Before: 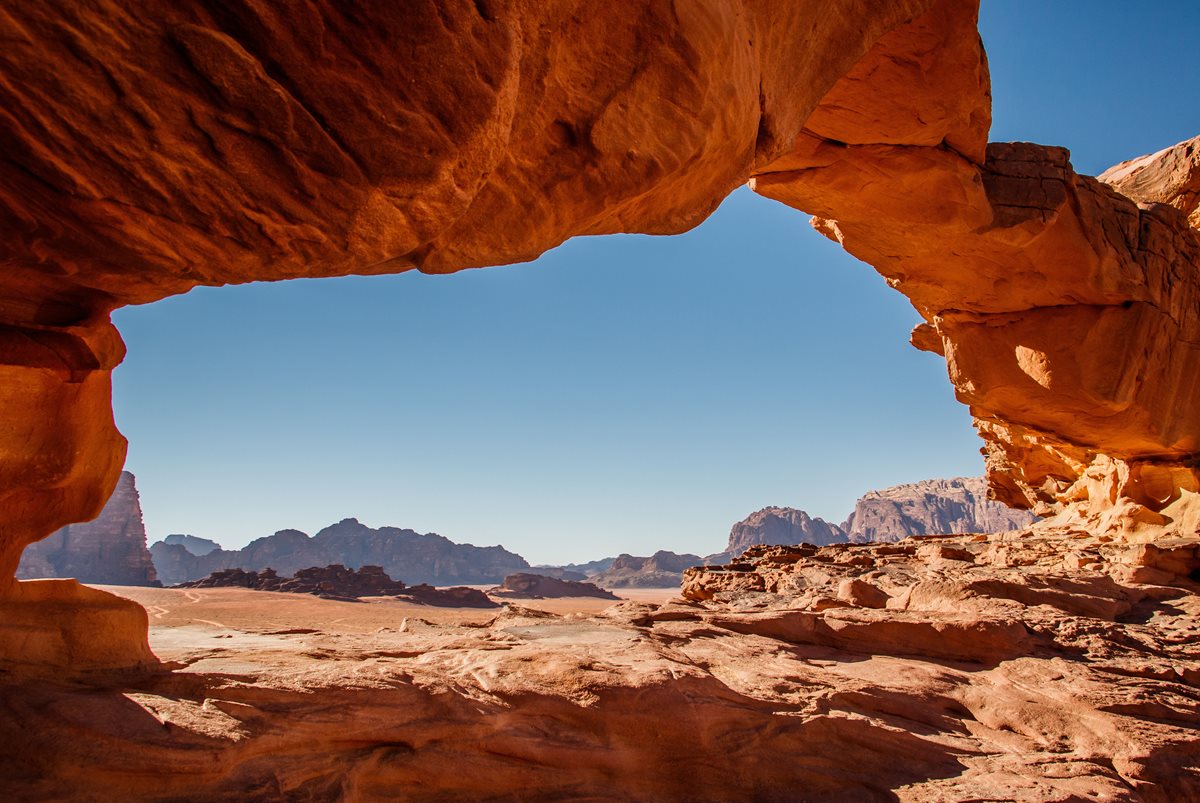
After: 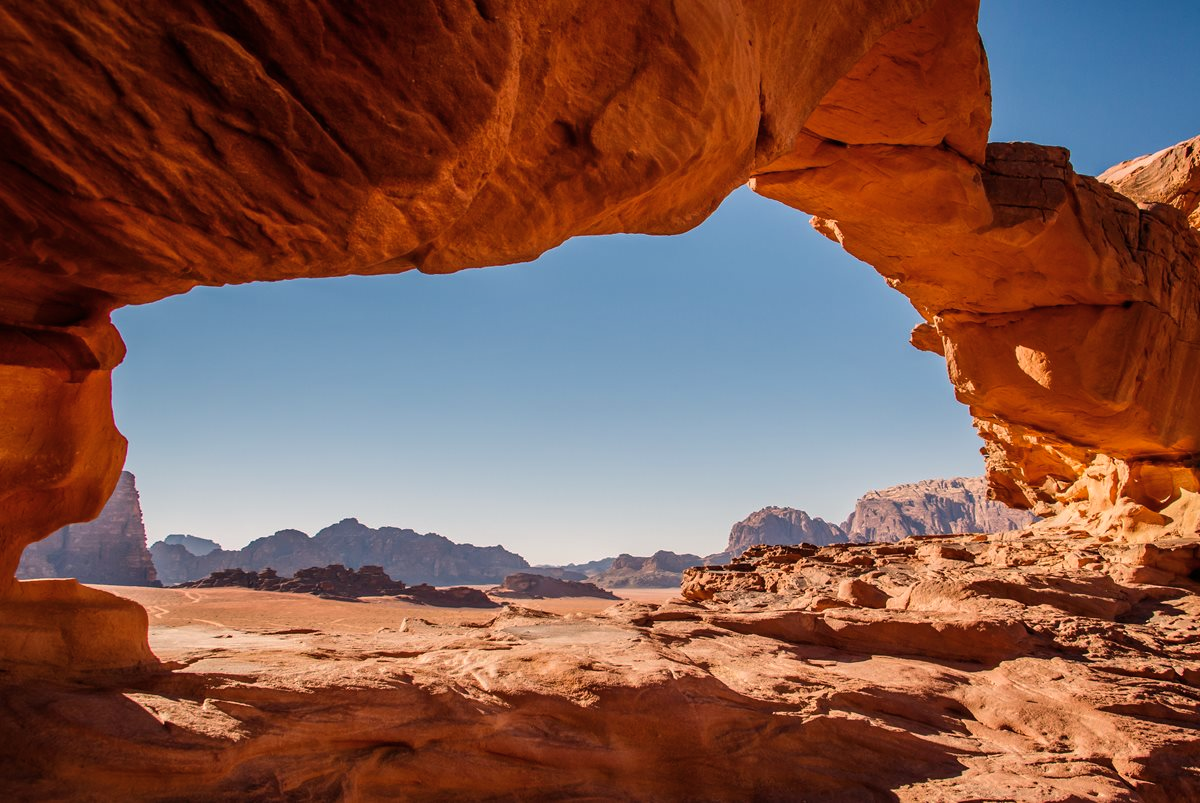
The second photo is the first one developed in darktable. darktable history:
shadows and highlights: shadows 8.97, white point adjustment 0.963, highlights -39.38
color balance rgb: highlights gain › chroma 2.037%, highlights gain › hue 45.3°, perceptual saturation grading › global saturation 0.461%, perceptual brilliance grading › highlights 2.987%, saturation formula JzAzBz (2021)
